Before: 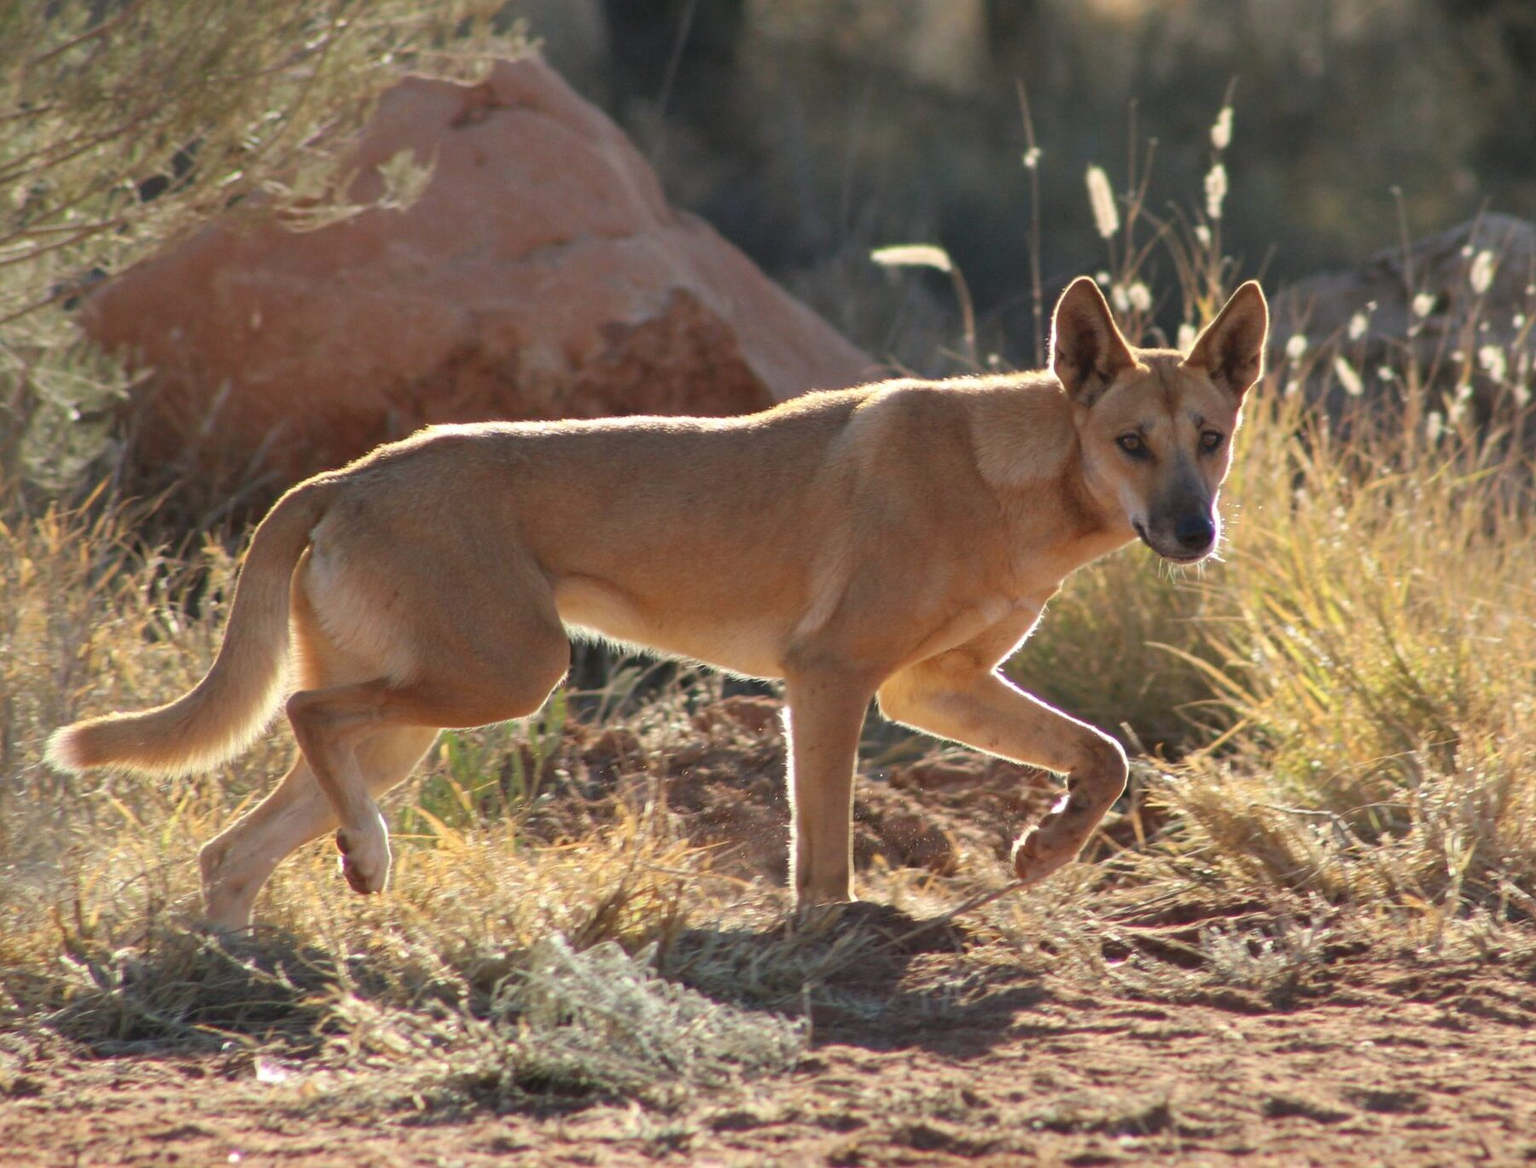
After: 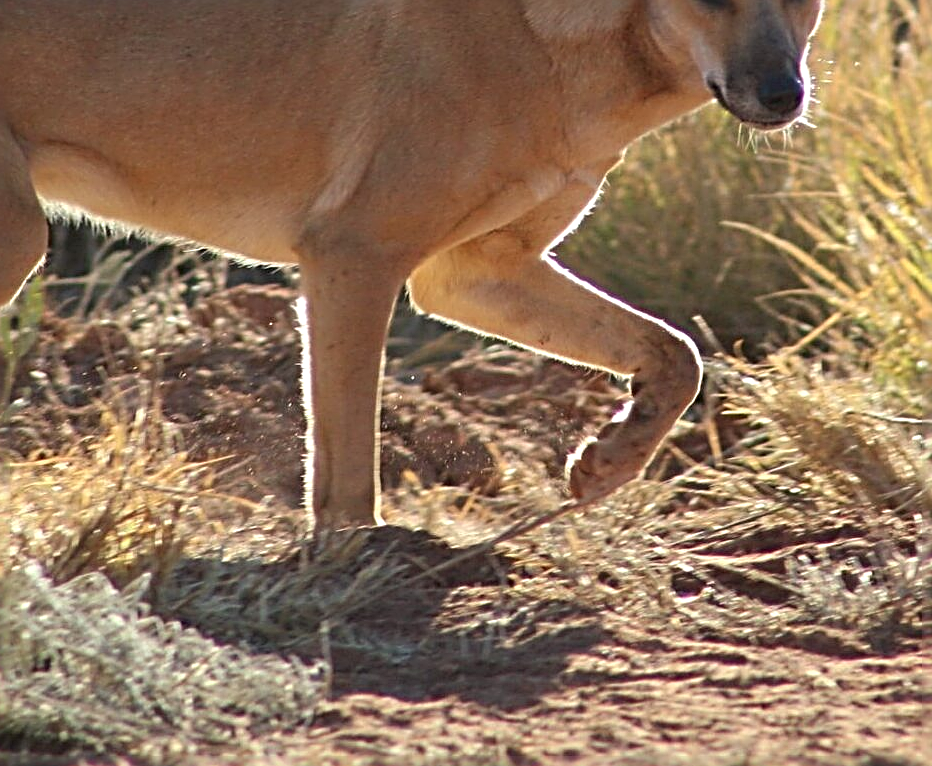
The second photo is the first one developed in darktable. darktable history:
crop: left 34.479%, top 38.822%, right 13.718%, bottom 5.172%
sharpen: radius 3.69, amount 0.928
